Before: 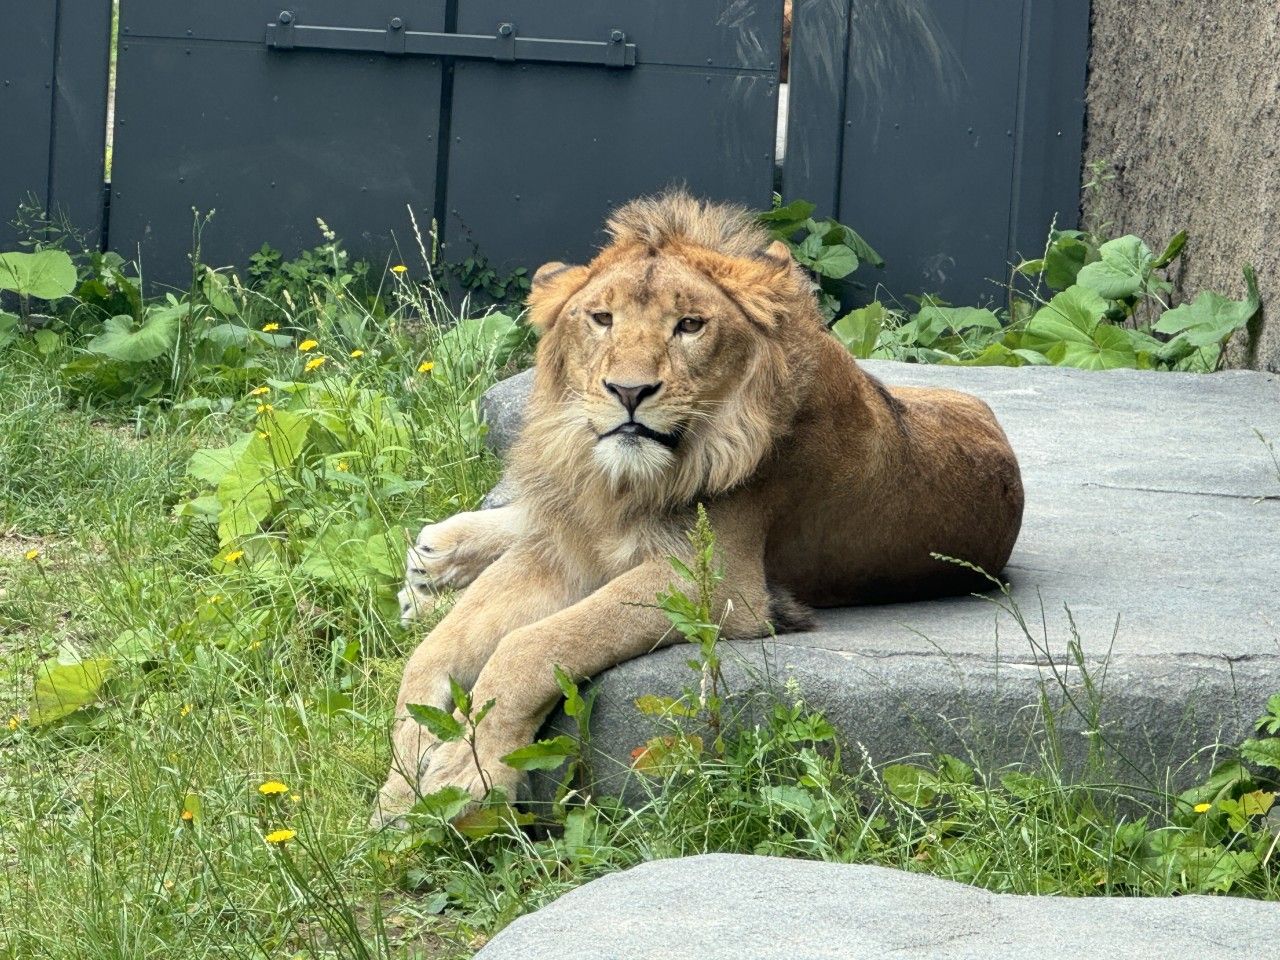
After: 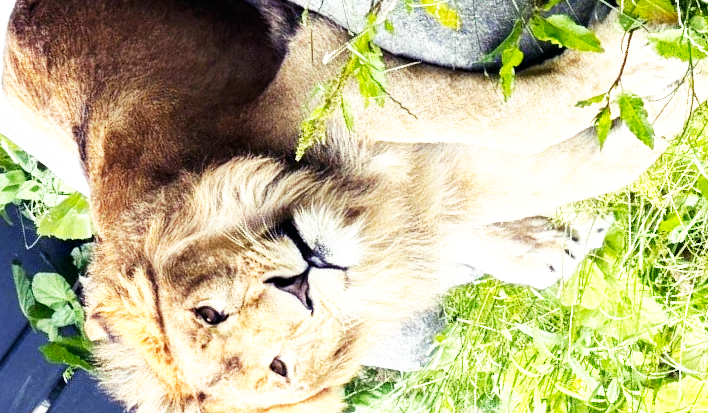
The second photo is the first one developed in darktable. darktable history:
crop and rotate: angle 147.34°, left 9.167%, top 15.66%, right 4.412%, bottom 17.122%
base curve: curves: ch0 [(0, 0) (0.007, 0.004) (0.027, 0.03) (0.046, 0.07) (0.207, 0.54) (0.442, 0.872) (0.673, 0.972) (1, 1)], preserve colors none
color balance rgb: shadows lift › luminance -21.977%, shadows lift › chroma 9.264%, shadows lift › hue 284.24°, perceptual saturation grading › global saturation 10.616%, perceptual brilliance grading › highlights 11.408%, global vibrance 2.335%
